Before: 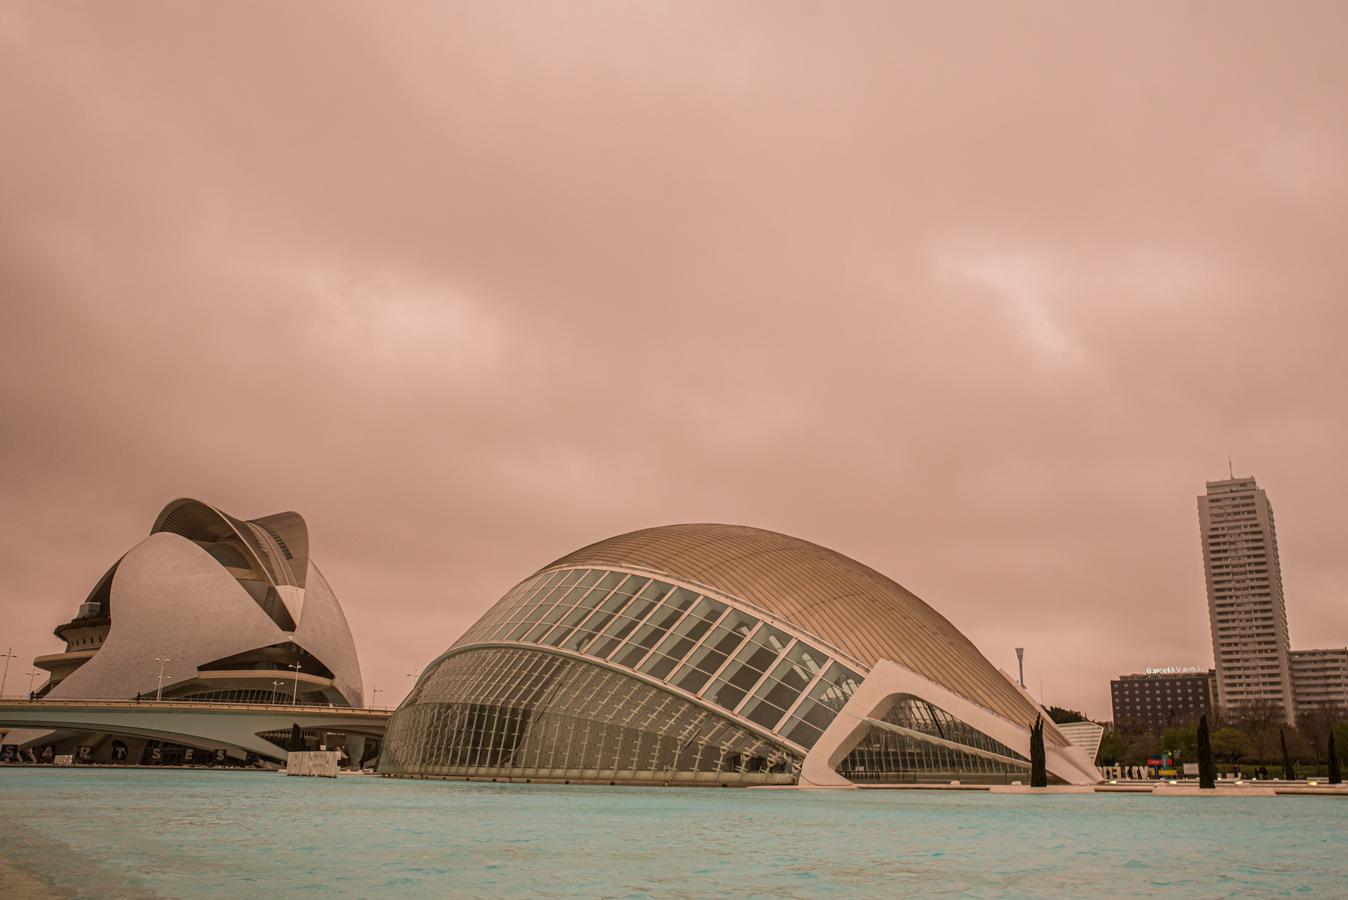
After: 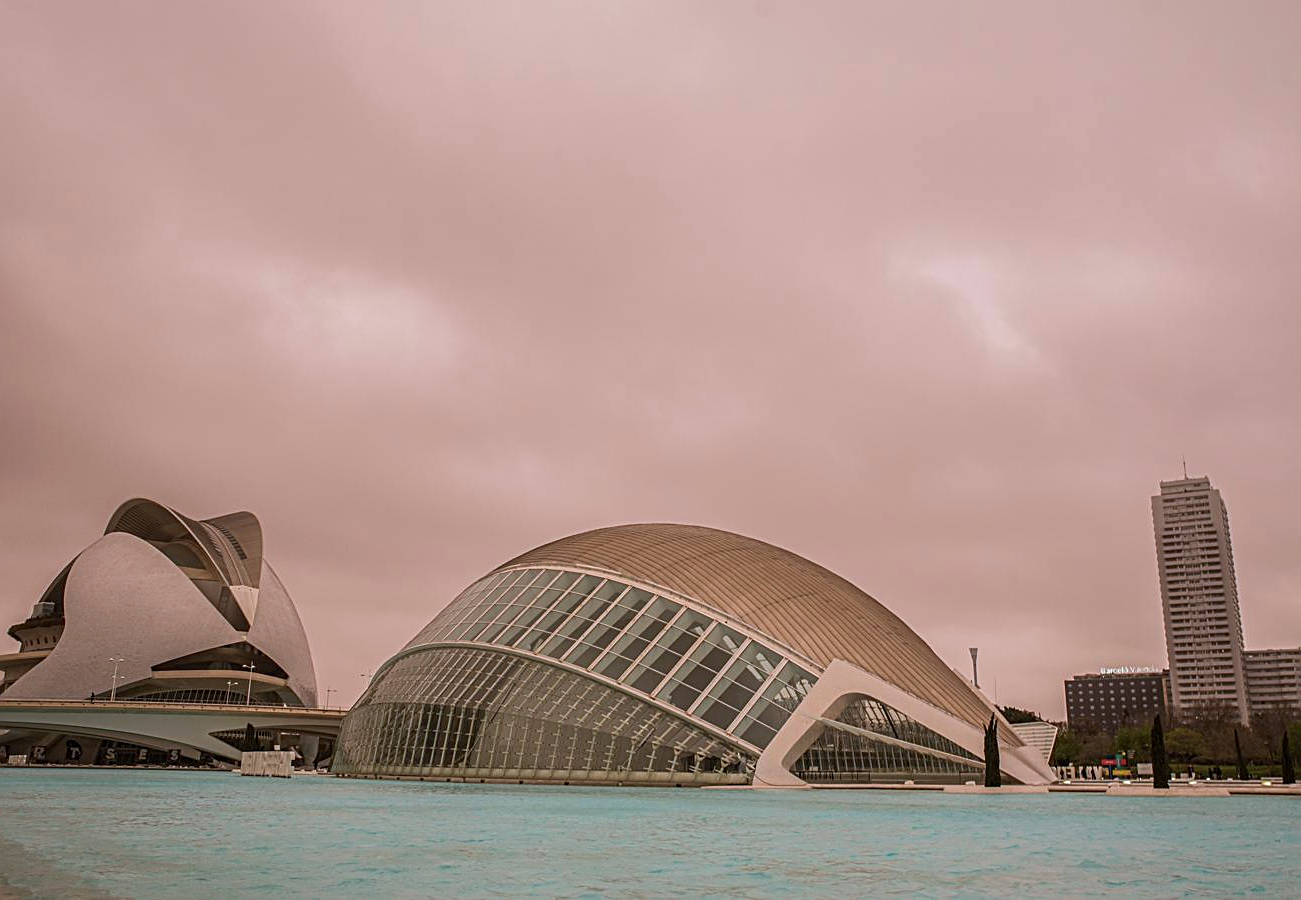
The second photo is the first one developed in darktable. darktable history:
crop and rotate: left 3.481%
color calibration: output R [1.003, 0.027, -0.041, 0], output G [-0.018, 1.043, -0.038, 0], output B [0.071, -0.086, 1.017, 0], illuminant custom, x 0.368, y 0.373, temperature 4344.25 K
sharpen: on, module defaults
